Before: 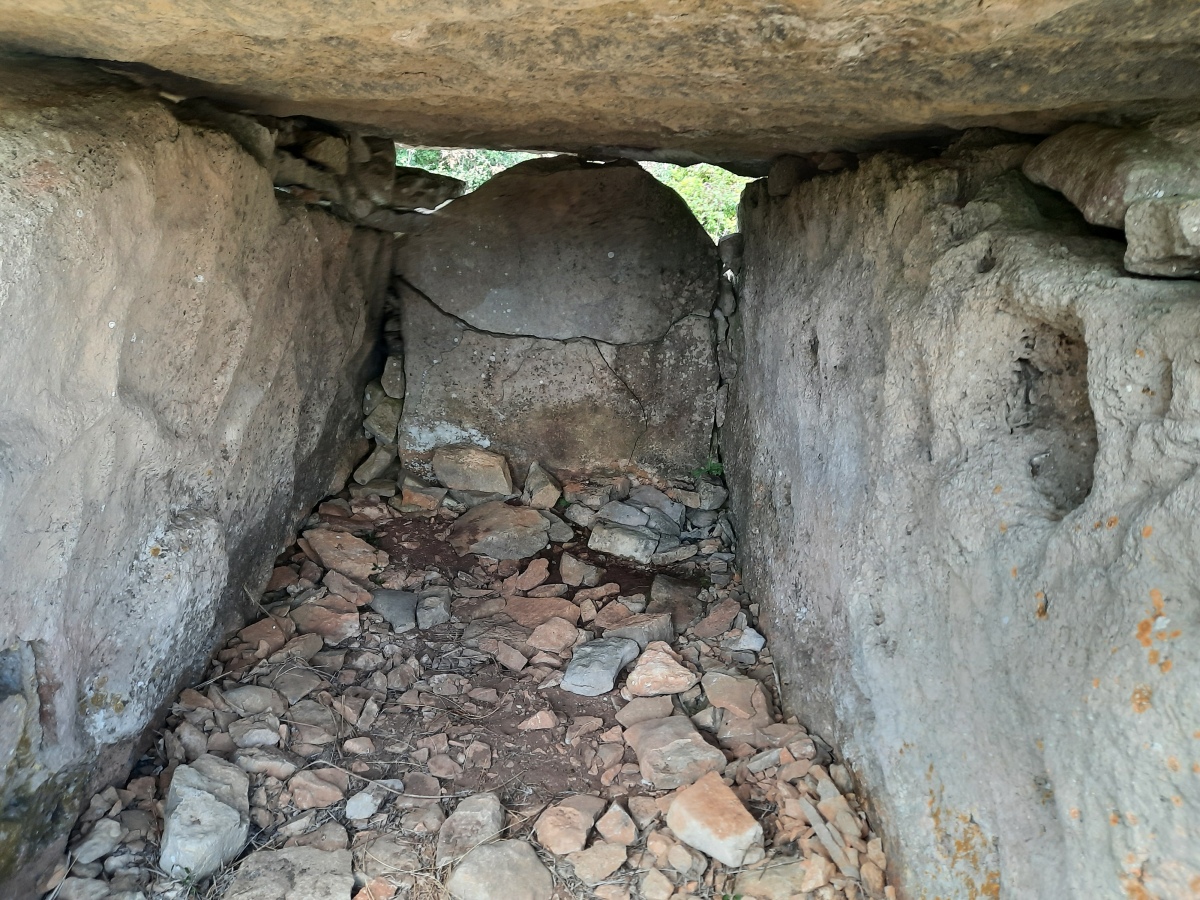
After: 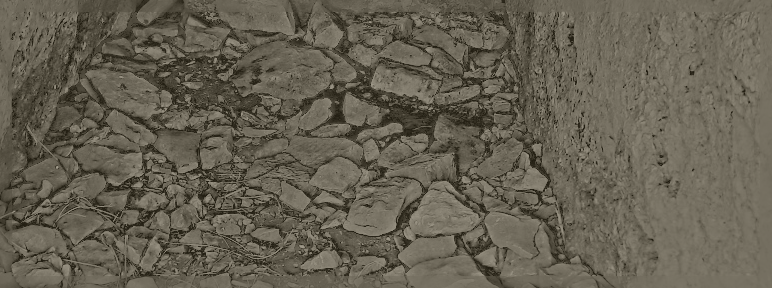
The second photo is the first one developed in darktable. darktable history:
filmic rgb: black relative exposure -14 EV, white relative exposure 8 EV, threshold 3 EV, hardness 3.74, latitude 50%, contrast 0.5, color science v5 (2021), contrast in shadows safe, contrast in highlights safe, enable highlight reconstruction true
haze removal: compatibility mode true, adaptive false
sharpen: radius 6.3, amount 1.8, threshold 0
colorize: hue 41.44°, saturation 22%, source mix 60%, lightness 10.61%
crop: left 18.091%, top 51.13%, right 17.525%, bottom 16.85%
shadows and highlights: shadows 37.27, highlights -28.18, soften with gaussian
exposure: black level correction 0, exposure 0.6 EV, compensate highlight preservation false
white balance: red 1.066, blue 1.119
